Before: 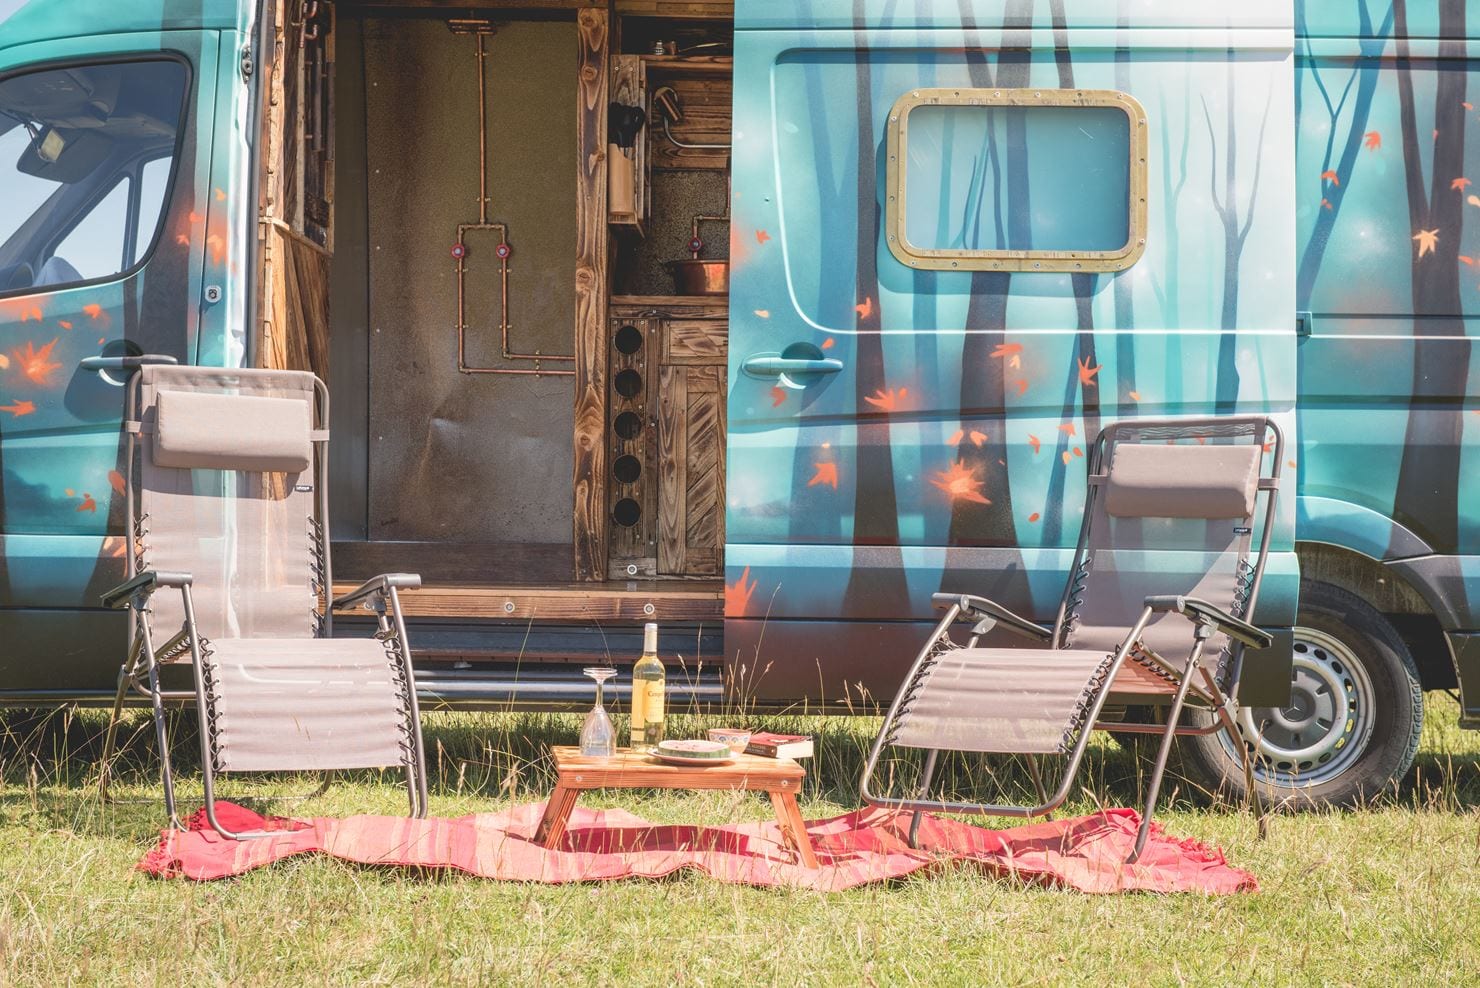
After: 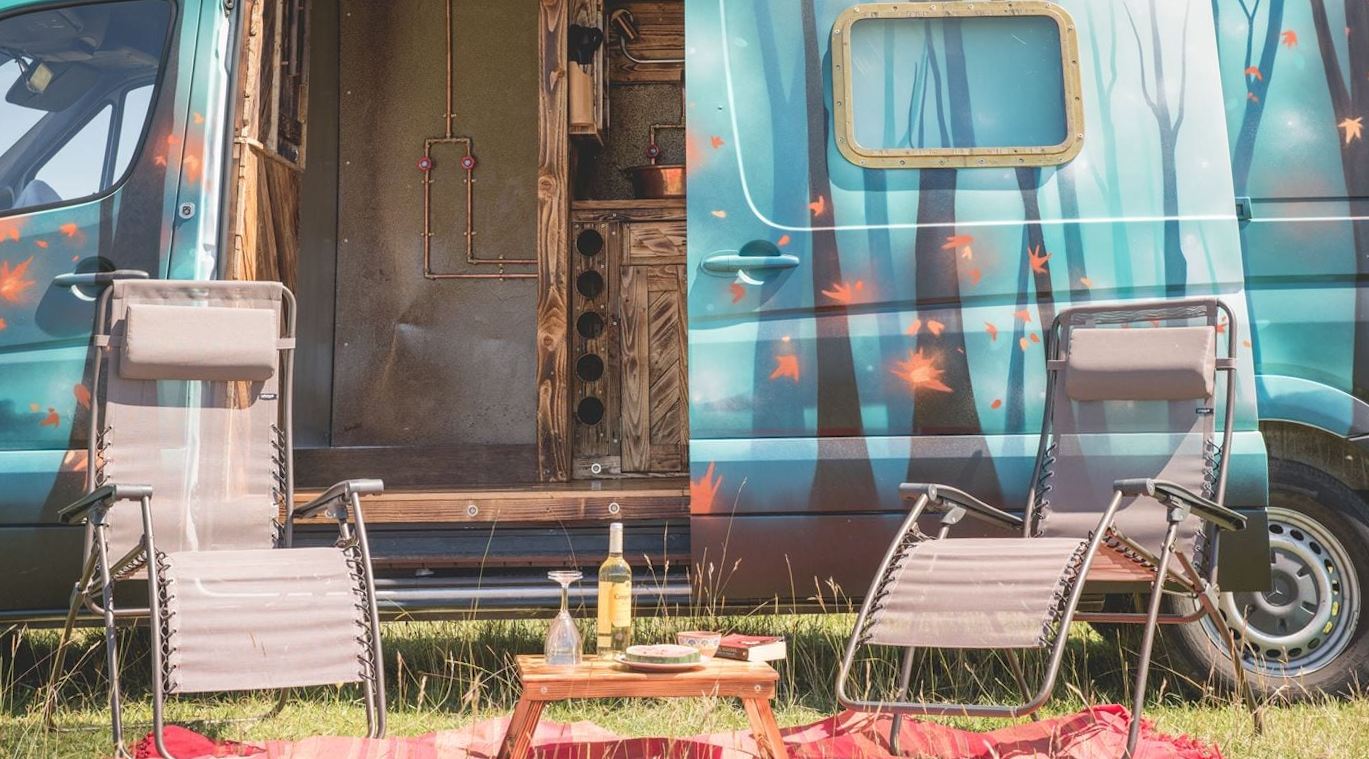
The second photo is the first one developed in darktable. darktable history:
crop and rotate: top 5.667%, bottom 14.937%
rotate and perspective: rotation -1.68°, lens shift (vertical) -0.146, crop left 0.049, crop right 0.912, crop top 0.032, crop bottom 0.96
